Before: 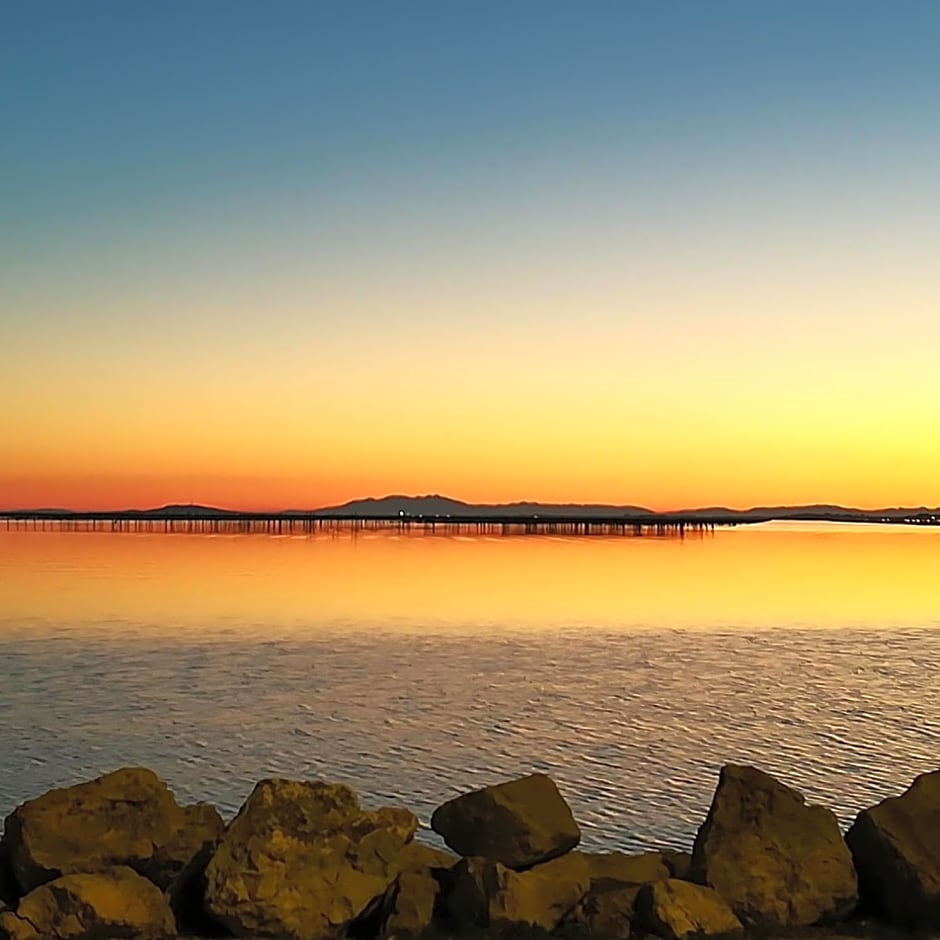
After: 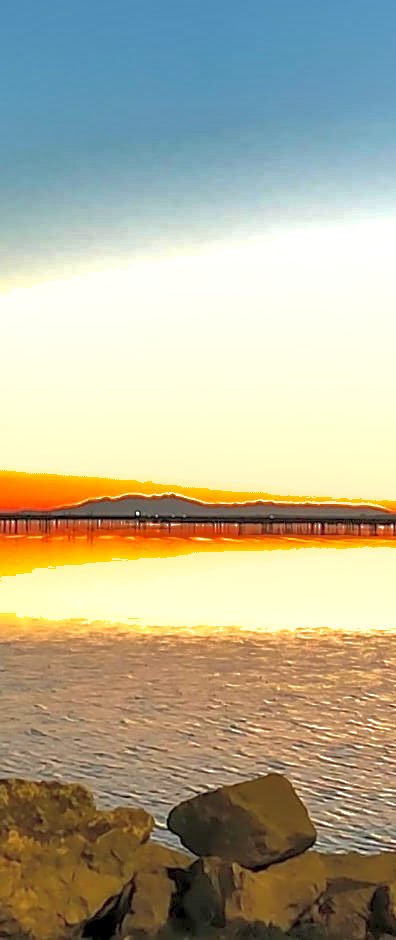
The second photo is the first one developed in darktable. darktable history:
shadows and highlights: shadows 58.62, highlights -59.77
local contrast: detail 130%
crop: left 28.189%, right 29.605%
exposure: exposure 0.993 EV, compensate exposure bias true, compensate highlight preservation false
